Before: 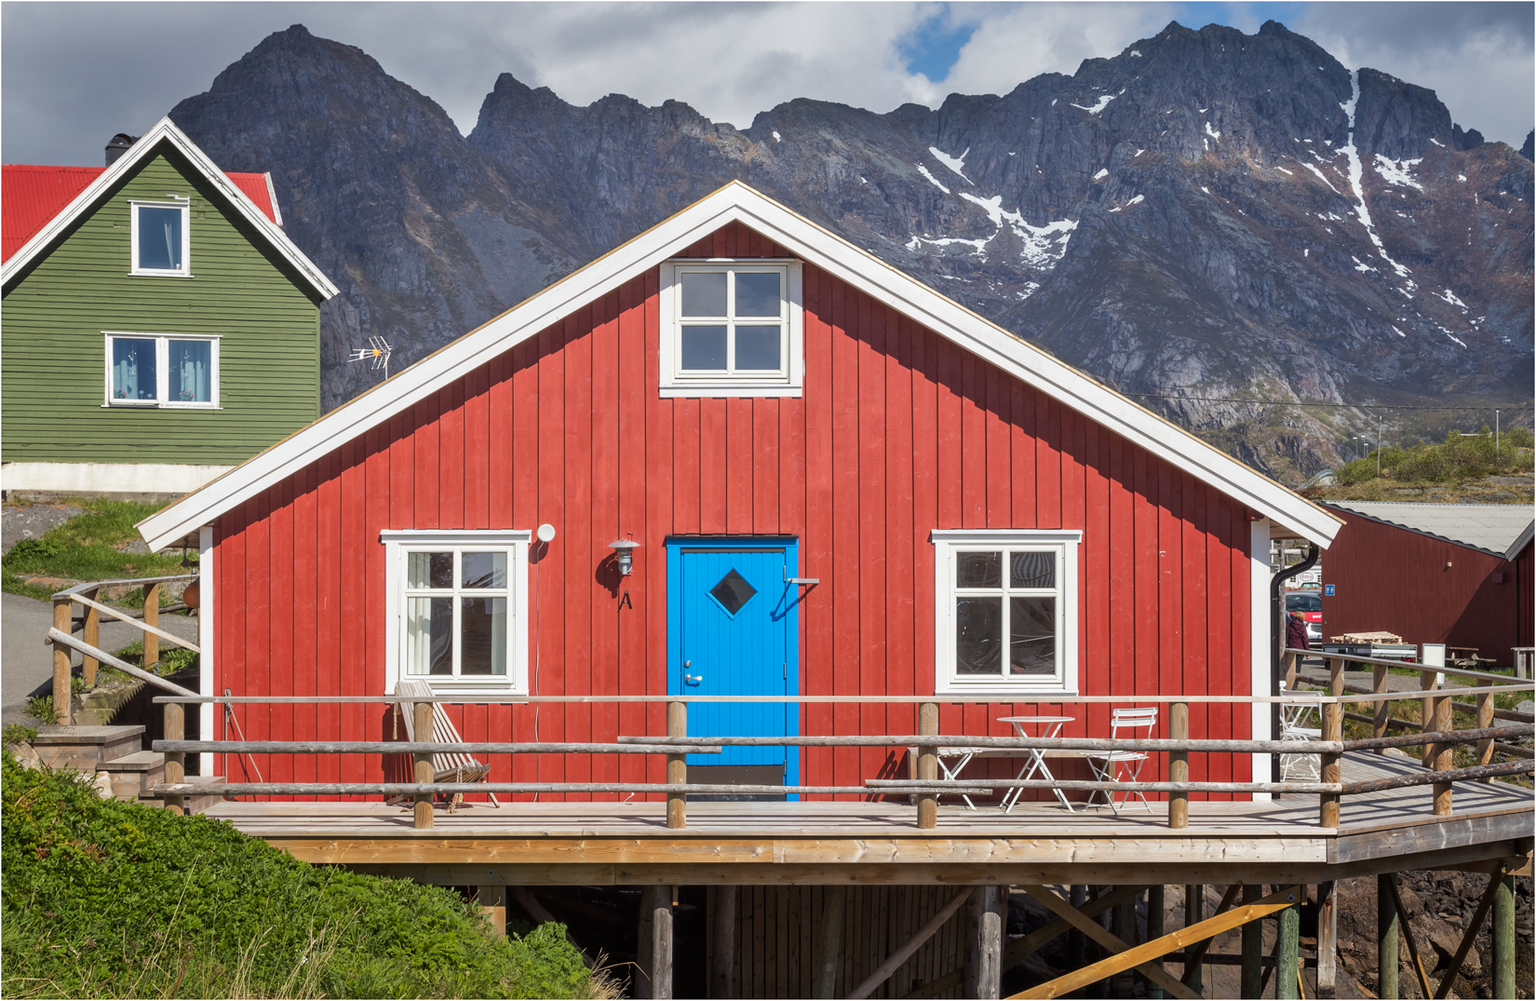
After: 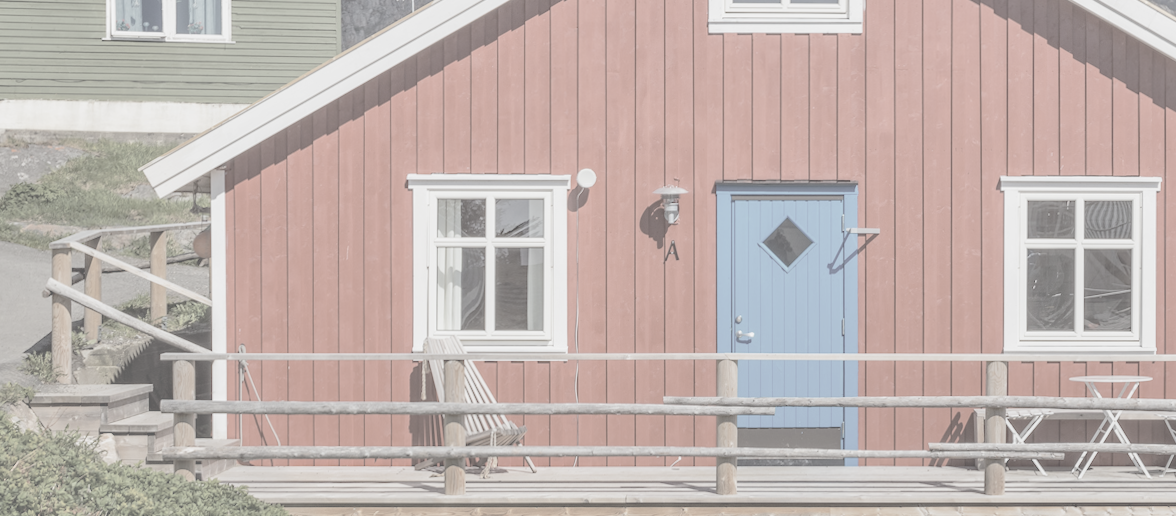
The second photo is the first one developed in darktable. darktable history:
tone equalizer: on, module defaults
local contrast: on, module defaults
contrast brightness saturation: contrast -0.32, brightness 0.75, saturation -0.78
rotate and perspective: rotation 0.174°, lens shift (vertical) 0.013, lens shift (horizontal) 0.019, shear 0.001, automatic cropping original format, crop left 0.007, crop right 0.991, crop top 0.016, crop bottom 0.997
shadows and highlights: shadows -88.03, highlights -35.45, shadows color adjustment 99.15%, highlights color adjustment 0%, soften with gaussian
haze removal: strength 0.25, distance 0.25, compatibility mode true, adaptive false
exposure: exposure 0.02 EV, compensate highlight preservation false
crop: top 36.498%, right 27.964%, bottom 14.995%
